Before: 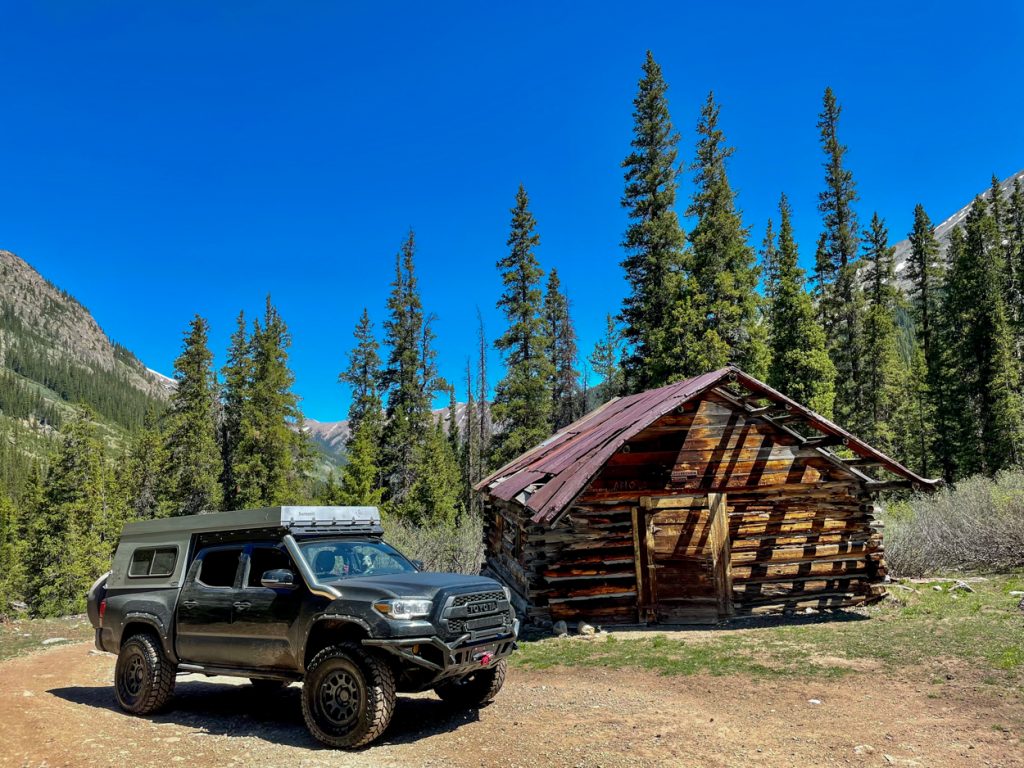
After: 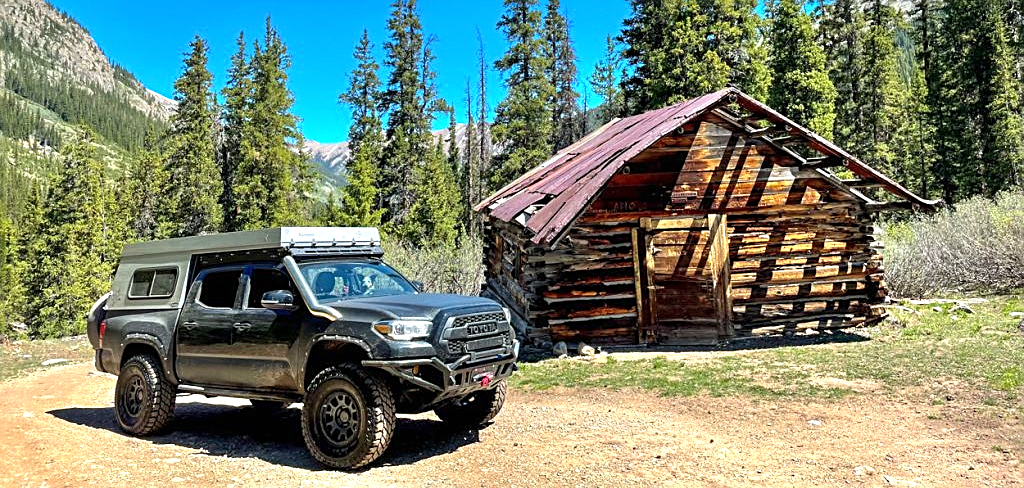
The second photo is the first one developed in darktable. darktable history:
exposure: black level correction 0, exposure 0.9 EV, compensate highlight preservation false
crop and rotate: top 36.435%
sharpen: on, module defaults
